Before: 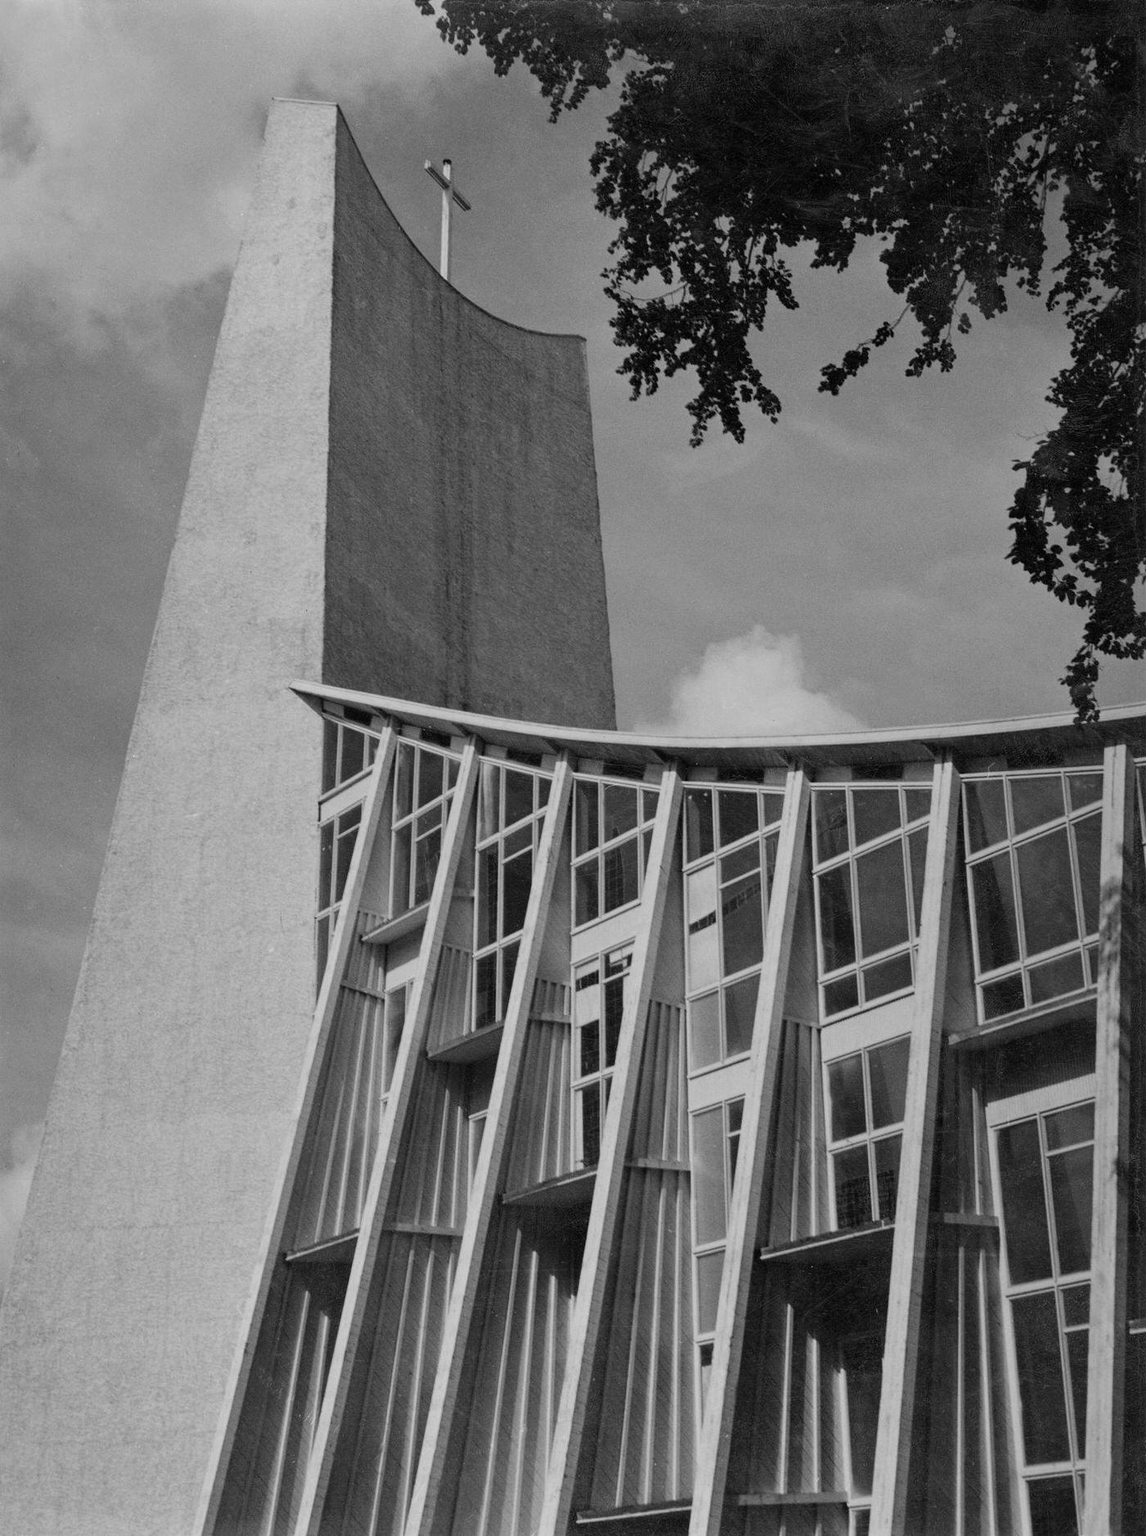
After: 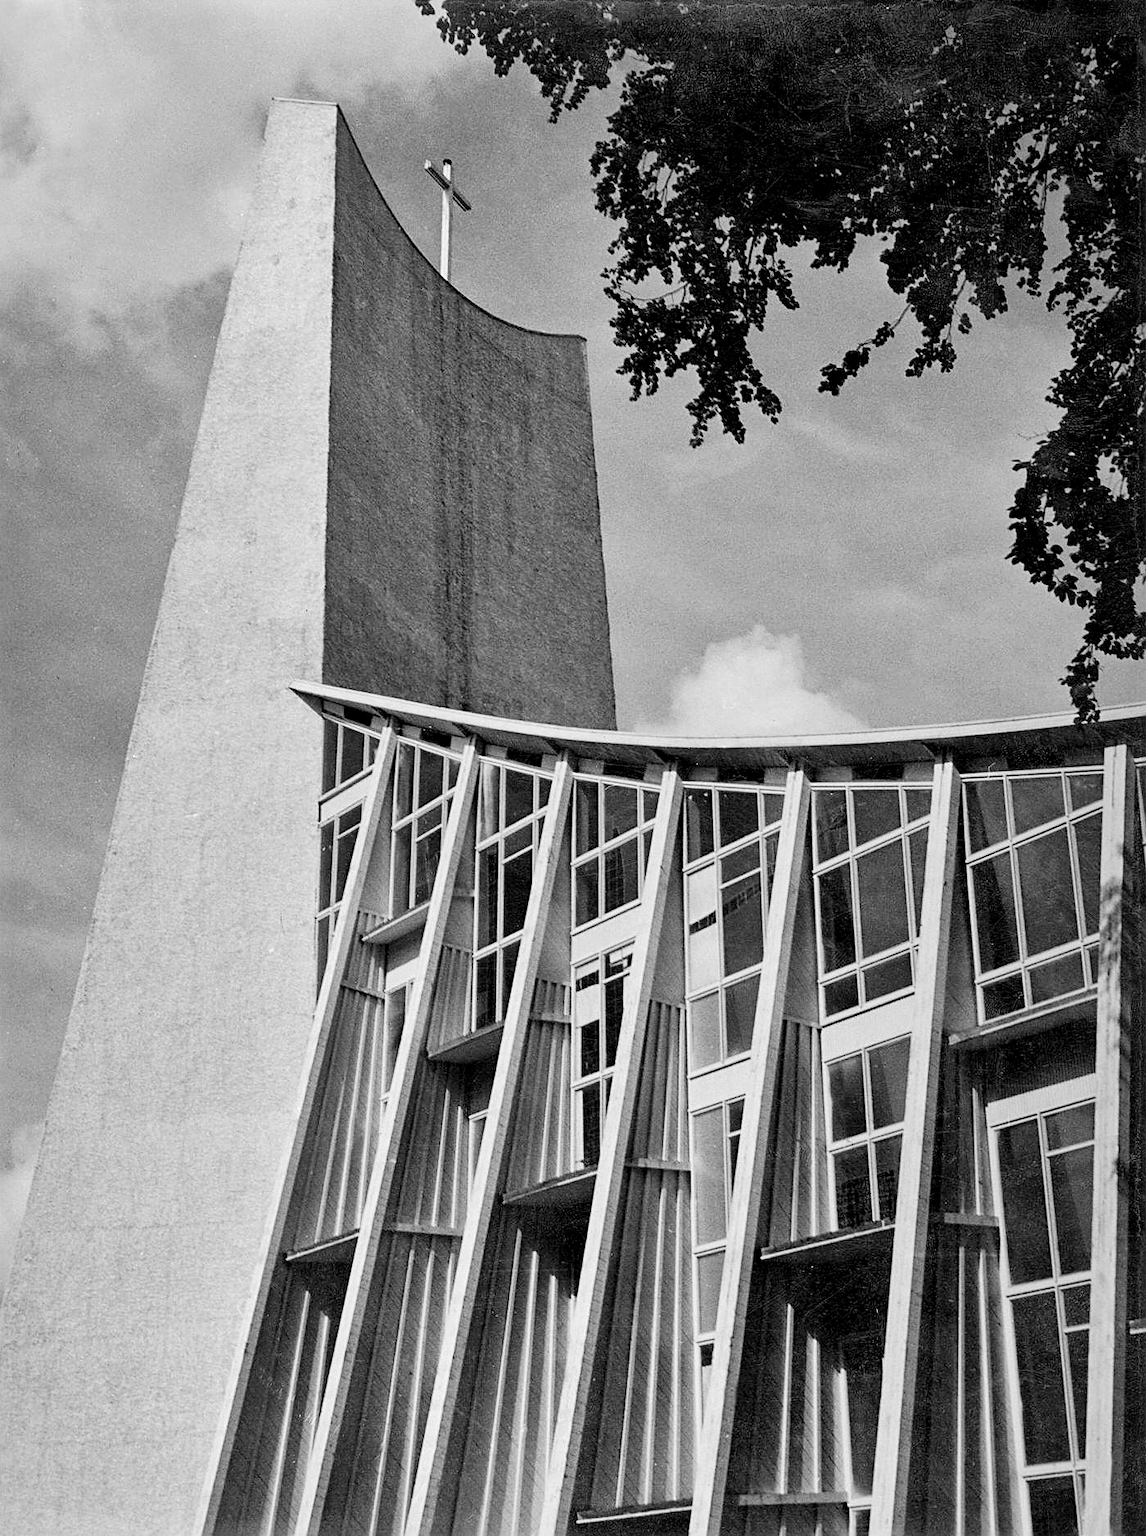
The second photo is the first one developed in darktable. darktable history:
velvia: on, module defaults
tone curve: curves: ch0 [(0, 0) (0.051, 0.027) (0.096, 0.071) (0.219, 0.248) (0.428, 0.52) (0.596, 0.713) (0.727, 0.823) (0.859, 0.924) (1, 1)]; ch1 [(0, 0) (0.1, 0.038) (0.318, 0.221) (0.413, 0.325) (0.454, 0.41) (0.493, 0.478) (0.503, 0.501) (0.516, 0.515) (0.548, 0.575) (0.561, 0.596) (0.594, 0.647) (0.666, 0.701) (1, 1)]; ch2 [(0, 0) (0.453, 0.44) (0.479, 0.476) (0.504, 0.5) (0.52, 0.526) (0.557, 0.585) (0.583, 0.608) (0.824, 0.815) (1, 1)], color space Lab, linked channels, preserve colors none
local contrast: mode bilateral grid, contrast 24, coarseness 61, detail 151%, midtone range 0.2
sharpen: on, module defaults
